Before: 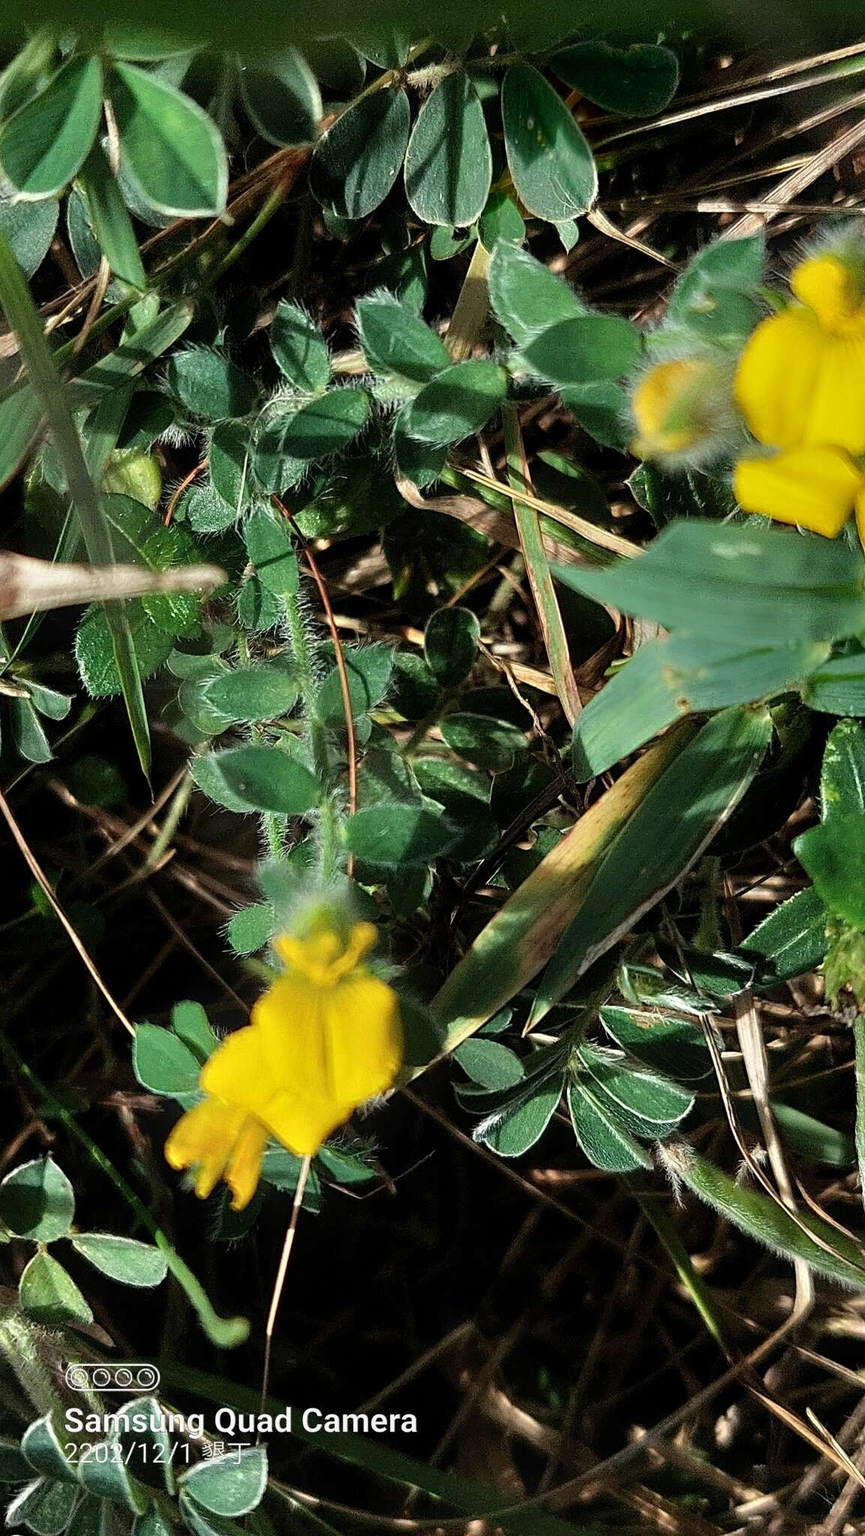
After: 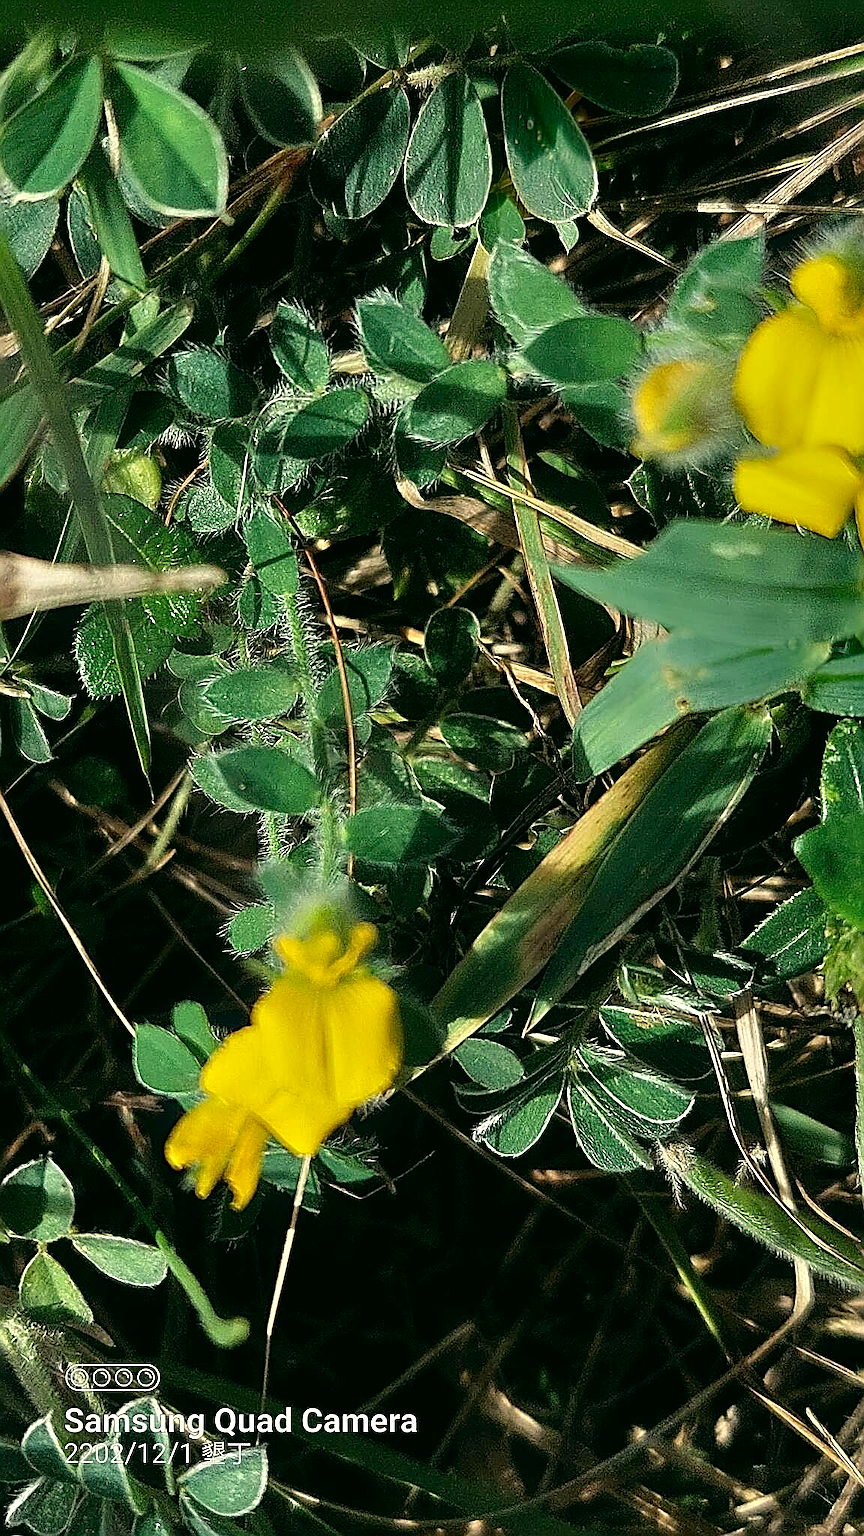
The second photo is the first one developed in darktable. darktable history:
color correction: highlights a* -0.487, highlights b* 9.38, shadows a* -9.08, shadows b* 0.461
sharpen: radius 1.711, amount 1.289
